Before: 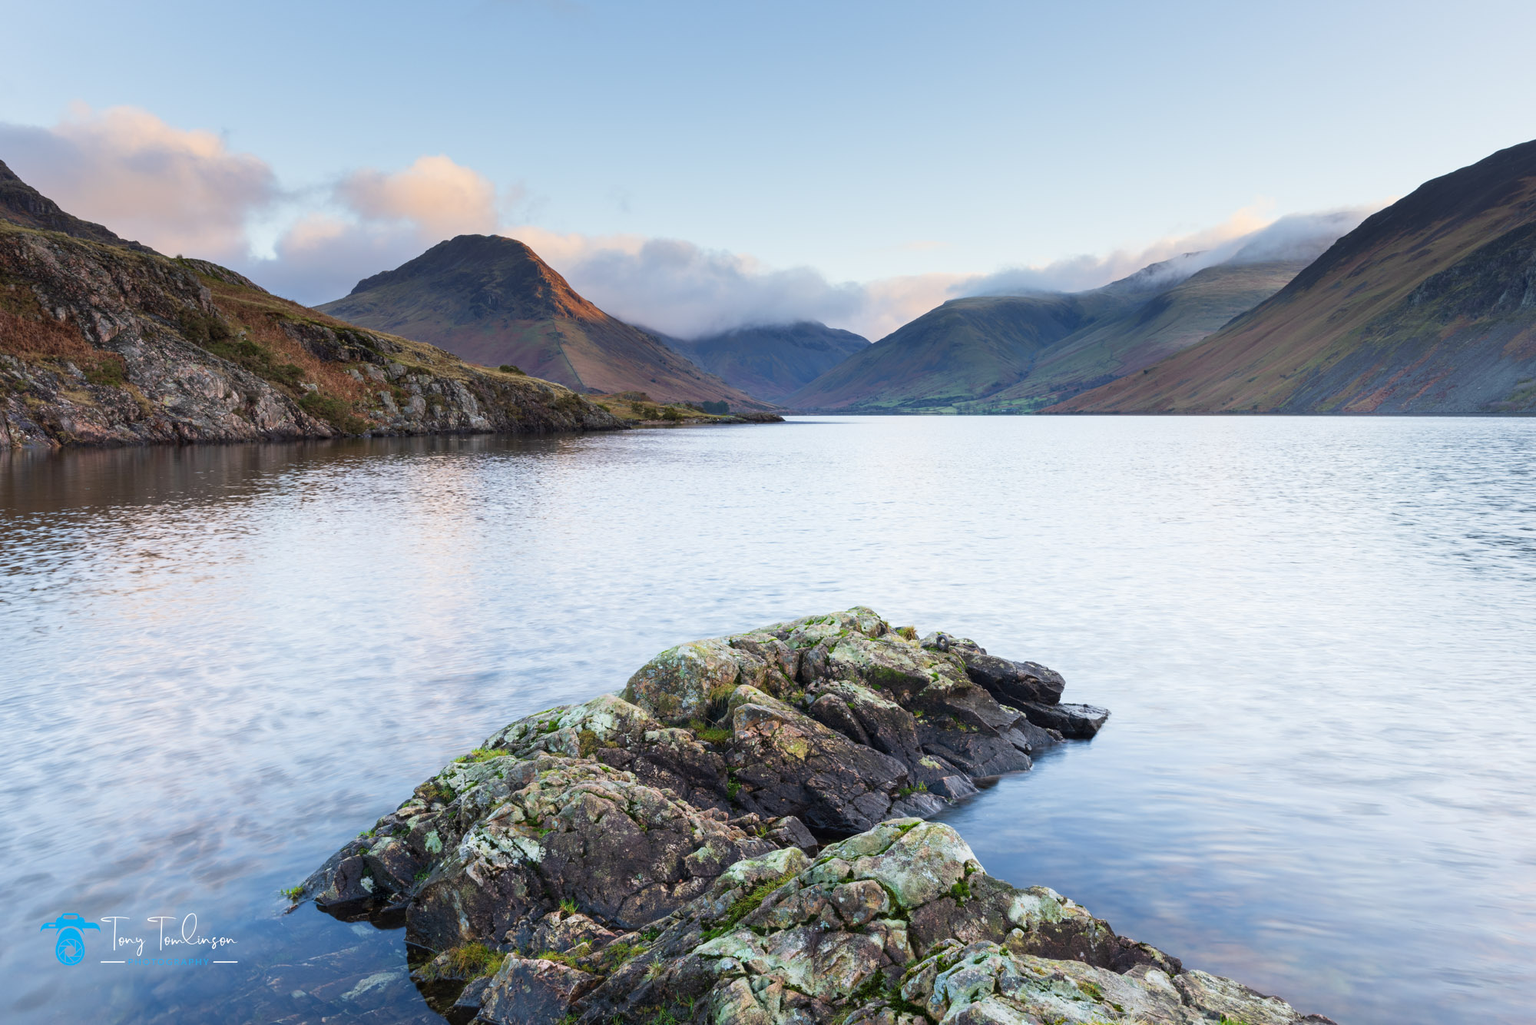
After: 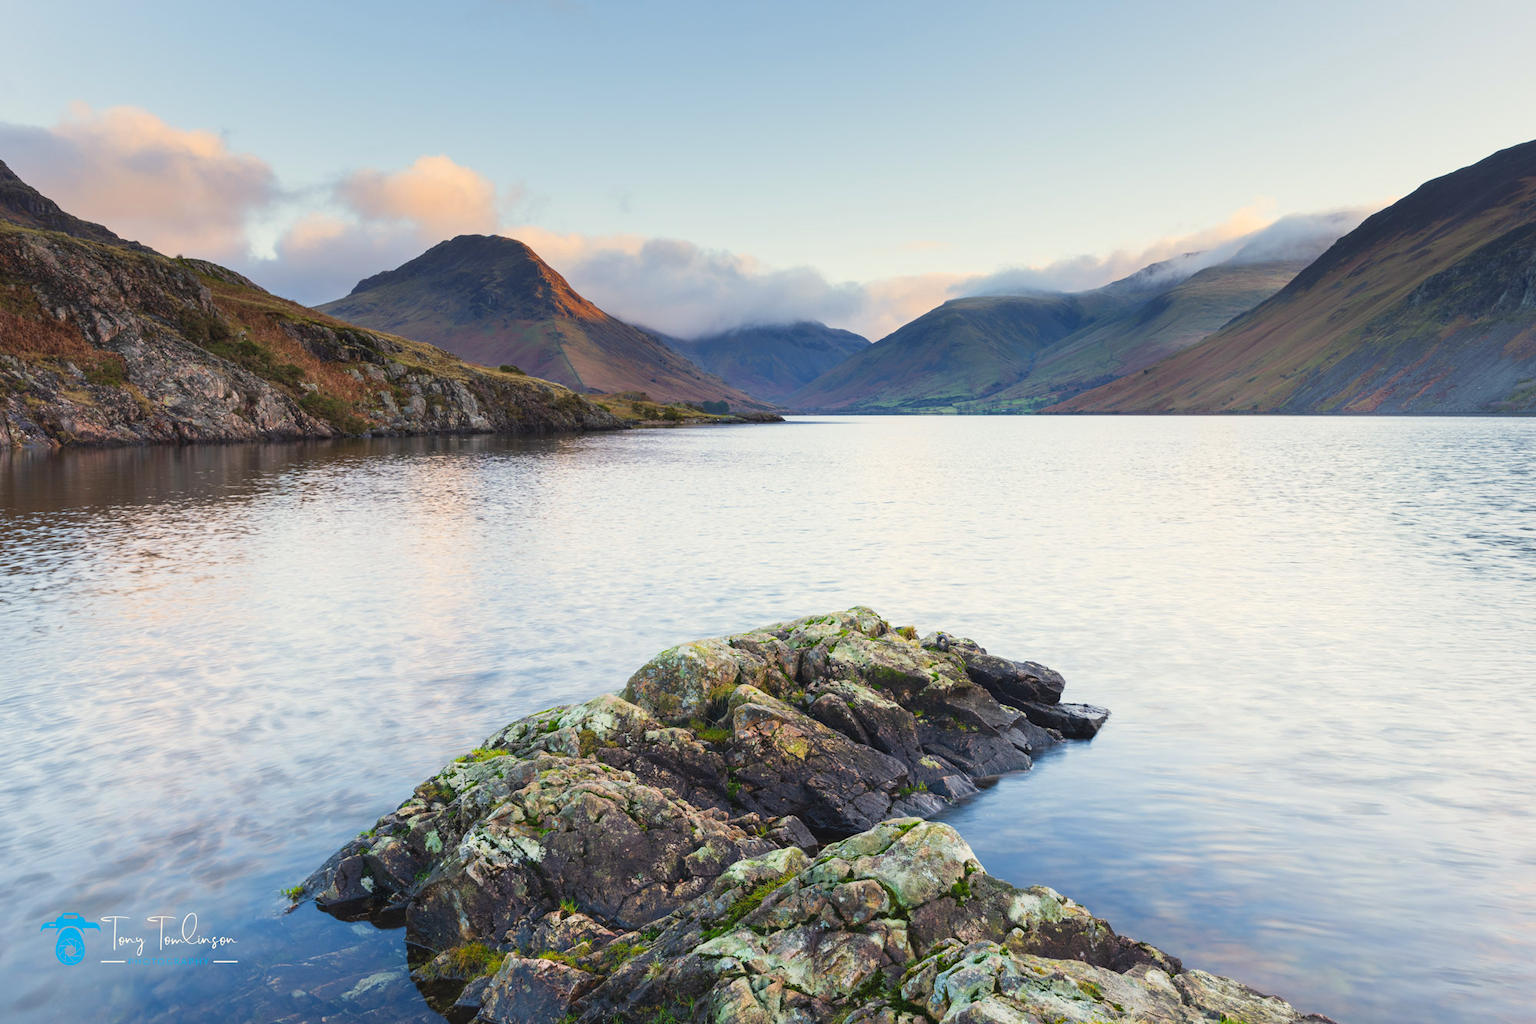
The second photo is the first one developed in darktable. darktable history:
color balance rgb: highlights gain › chroma 3.002%, highlights gain › hue 76.78°, global offset › luminance 0.494%, perceptual saturation grading › global saturation 17.491%
